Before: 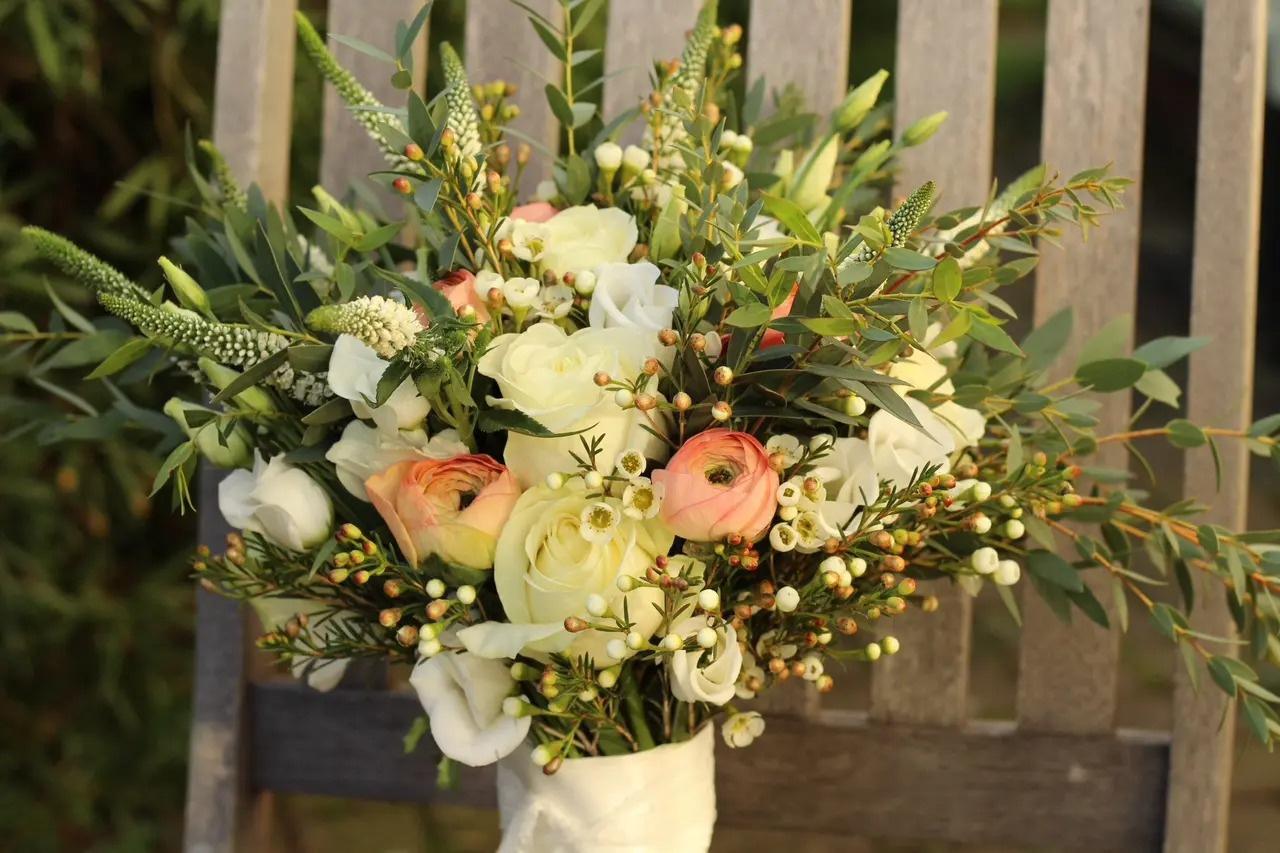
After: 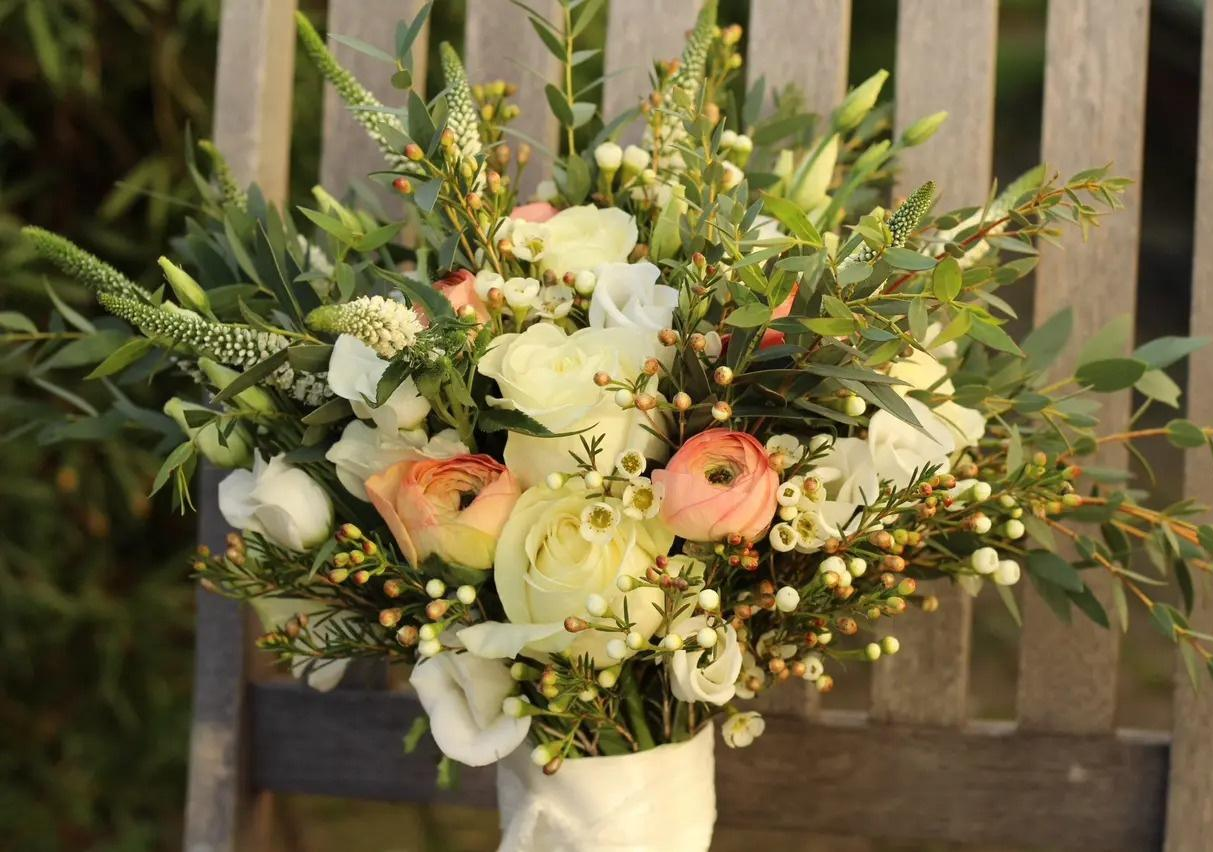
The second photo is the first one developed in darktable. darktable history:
crop and rotate: left 0%, right 5.217%
